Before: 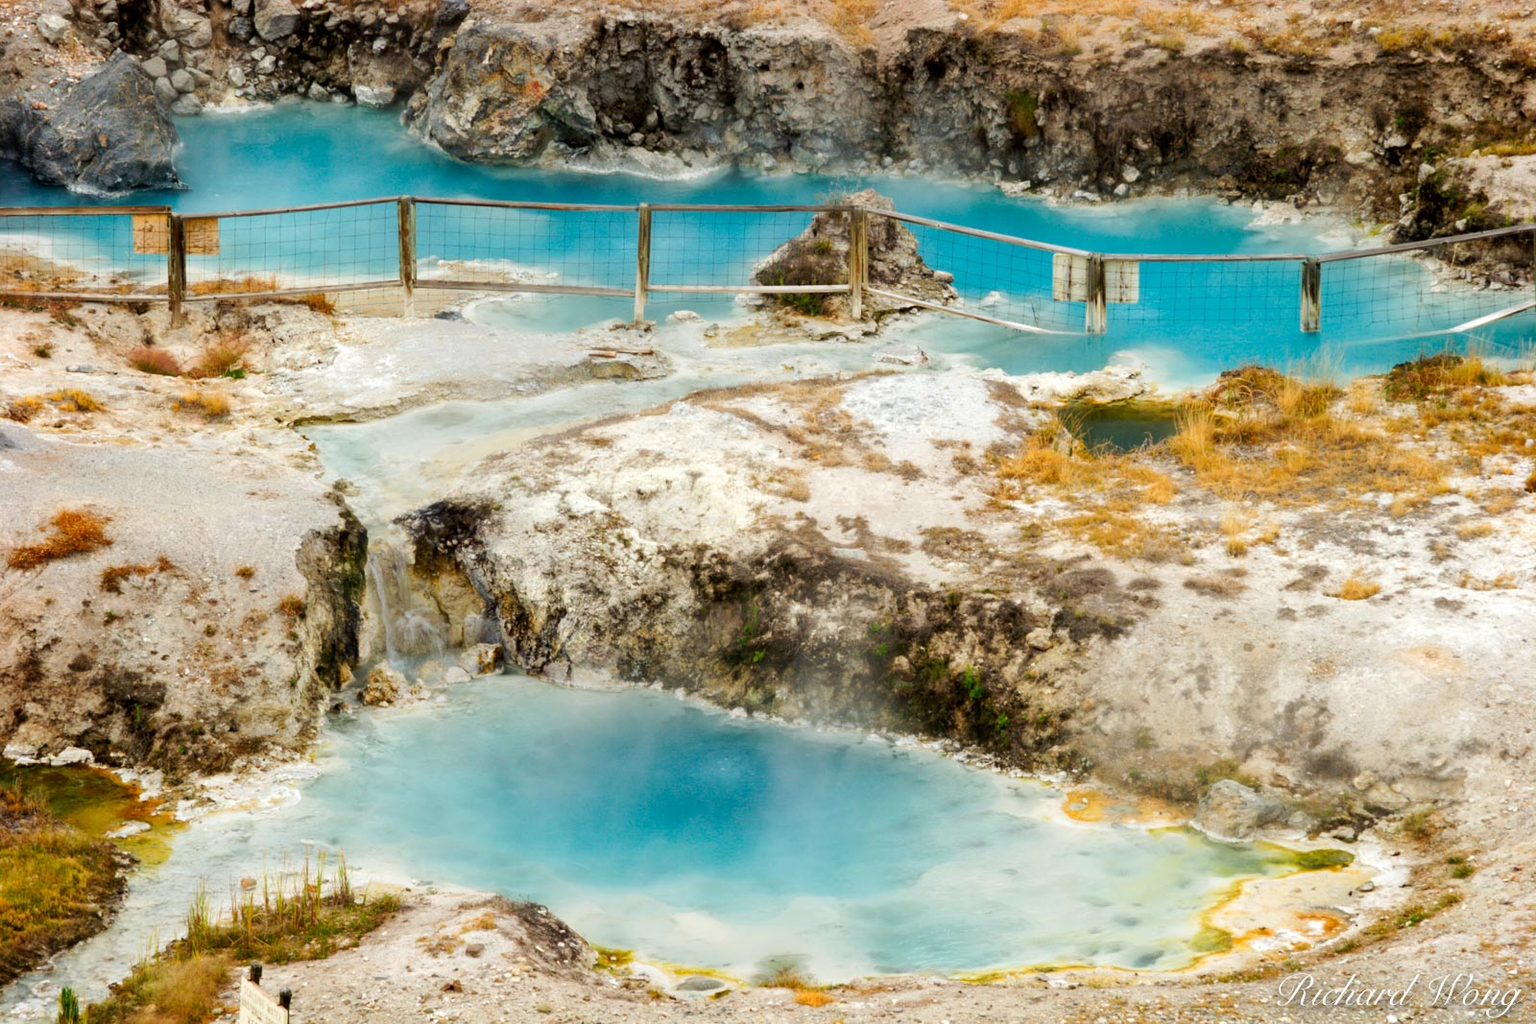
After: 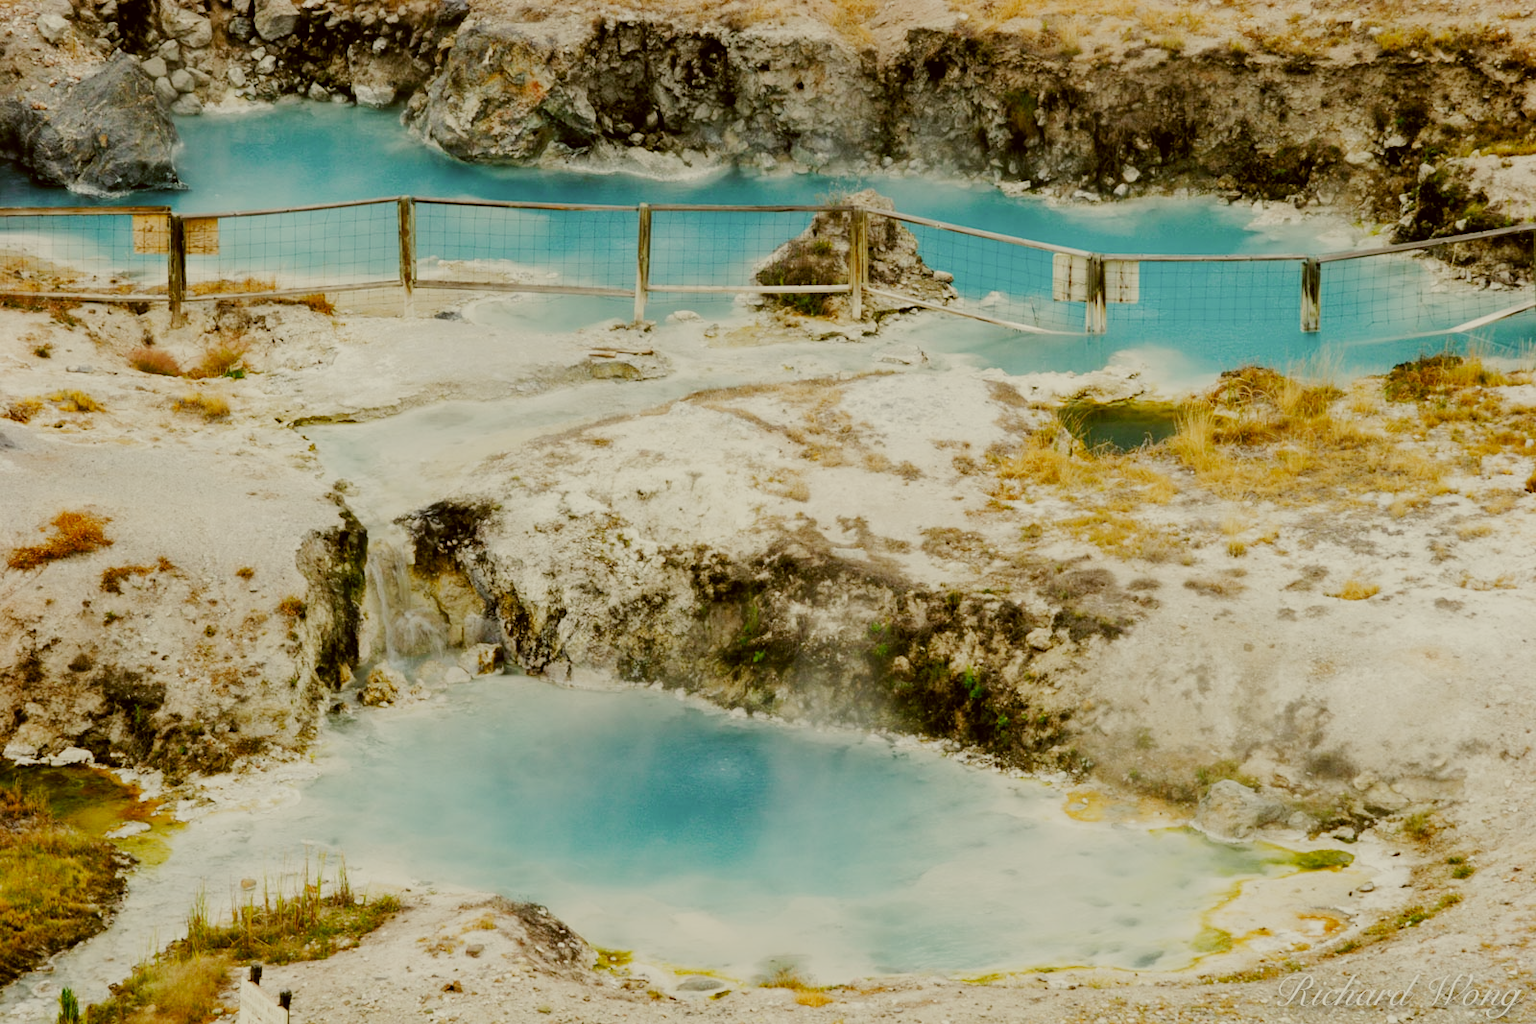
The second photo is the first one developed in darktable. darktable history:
filmic rgb: black relative exposure -7.65 EV, white relative exposure 4.56 EV, hardness 3.61, preserve chrominance no, color science v5 (2021), contrast in shadows safe, contrast in highlights safe
color calibration: illuminant as shot in camera, x 0.358, y 0.373, temperature 4628.91 K
color correction: highlights a* -1.22, highlights b* 10.41, shadows a* 0.44, shadows b* 19.02
contrast brightness saturation: saturation -0.069
